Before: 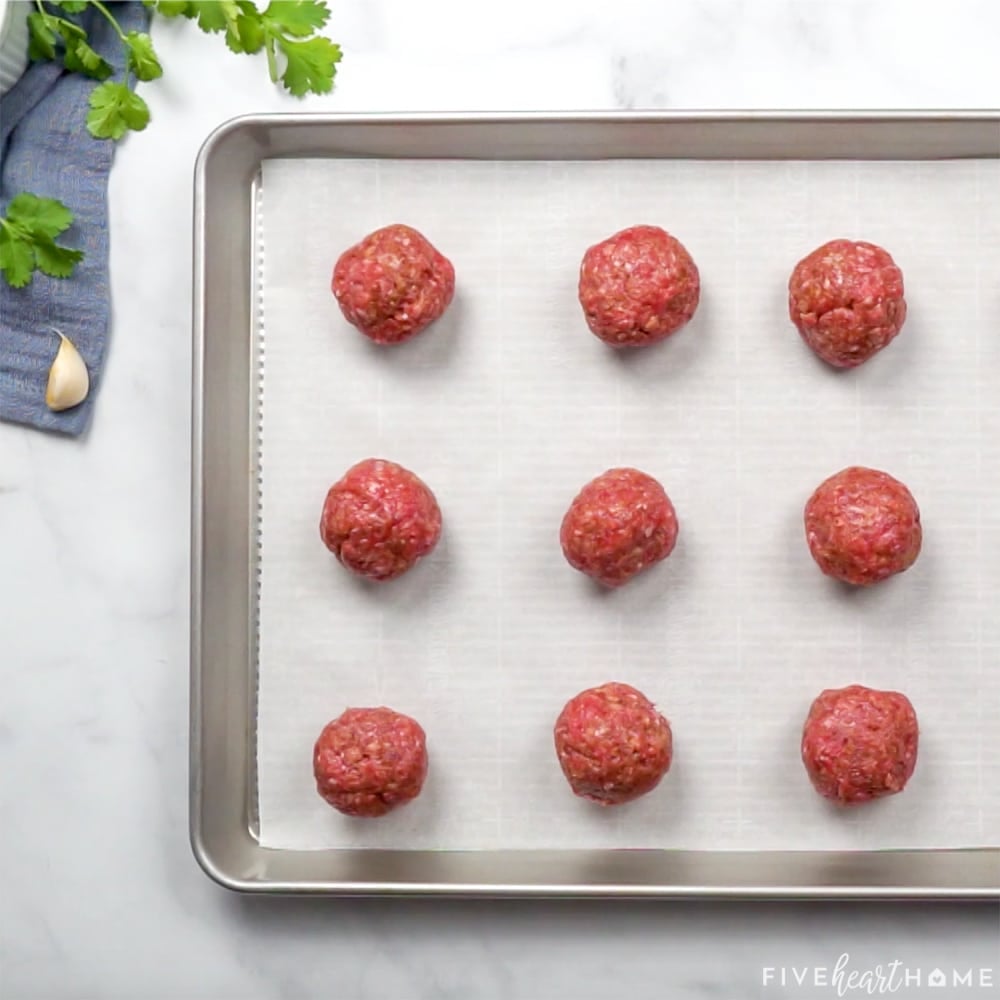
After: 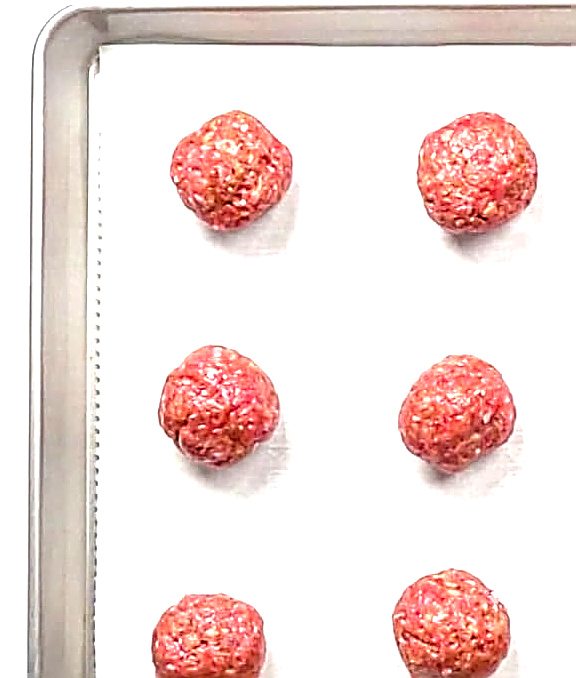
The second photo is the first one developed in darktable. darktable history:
sharpen: amount 1.997
local contrast: detail 130%
exposure: black level correction 0, exposure 1.199 EV, compensate exposure bias true, compensate highlight preservation false
crop: left 16.246%, top 11.434%, right 26.057%, bottom 20.735%
levels: black 0.026%
